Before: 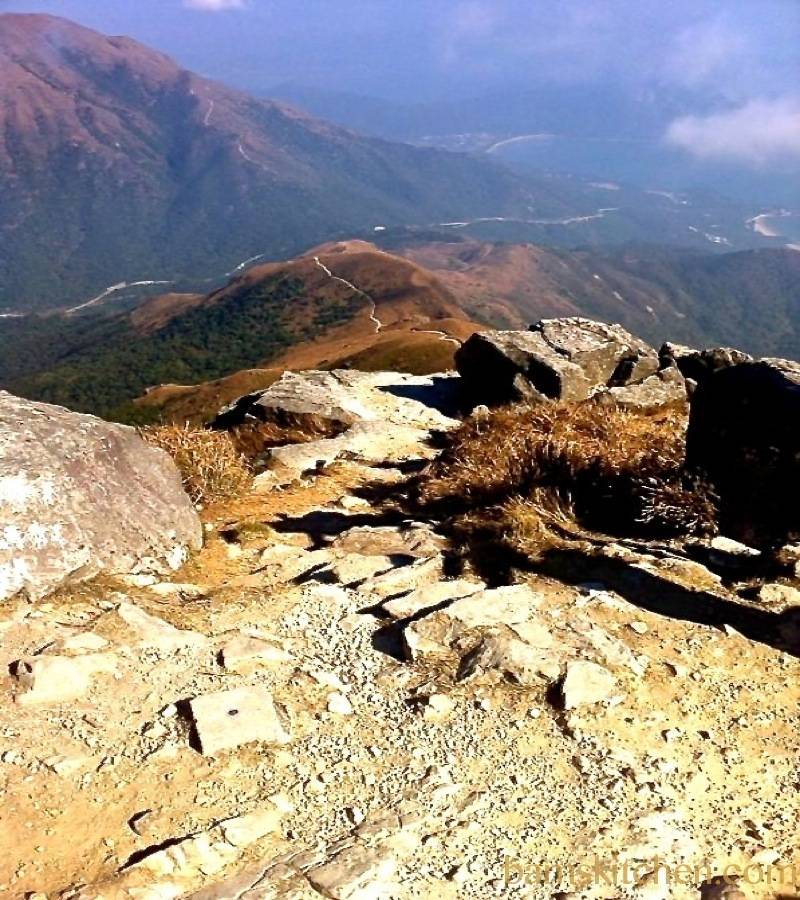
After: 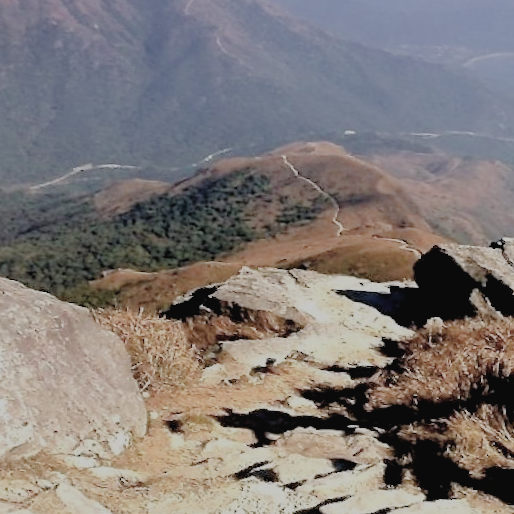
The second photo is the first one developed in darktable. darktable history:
filmic rgb: black relative exposure -4.42 EV, white relative exposure 6.58 EV, hardness 1.85, contrast 0.5
crop and rotate: angle -4.99°, left 2.122%, top 6.945%, right 27.566%, bottom 30.519%
exposure: black level correction 0, exposure 1 EV, compensate exposure bias true, compensate highlight preservation false
contrast brightness saturation: contrast -0.05, saturation -0.41
